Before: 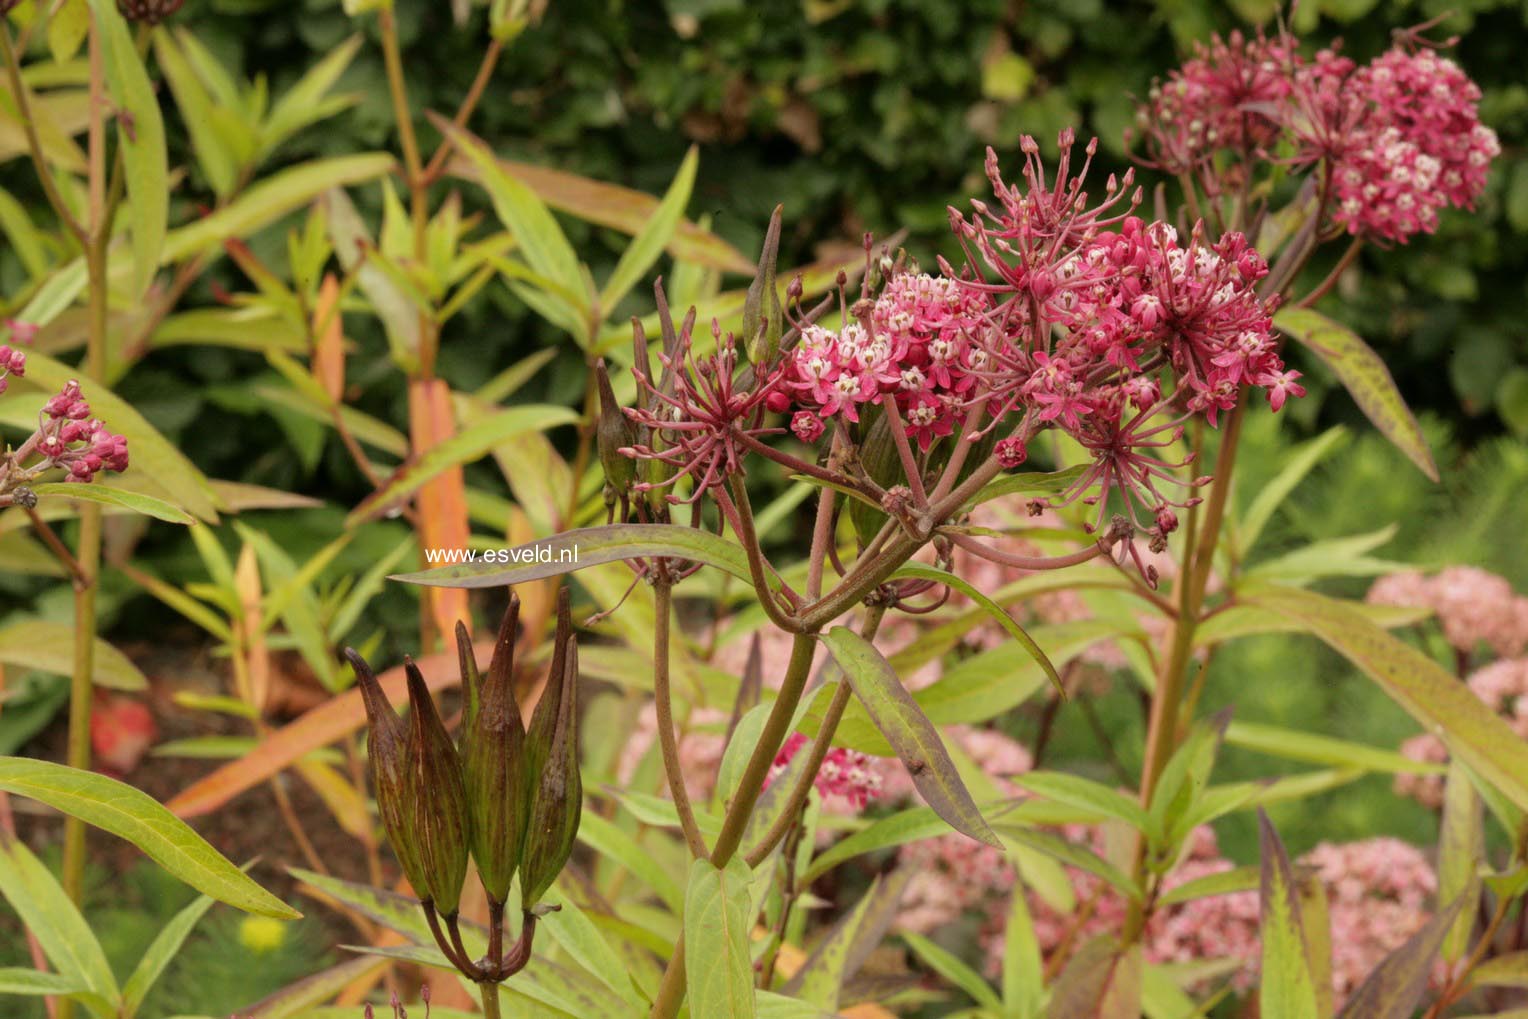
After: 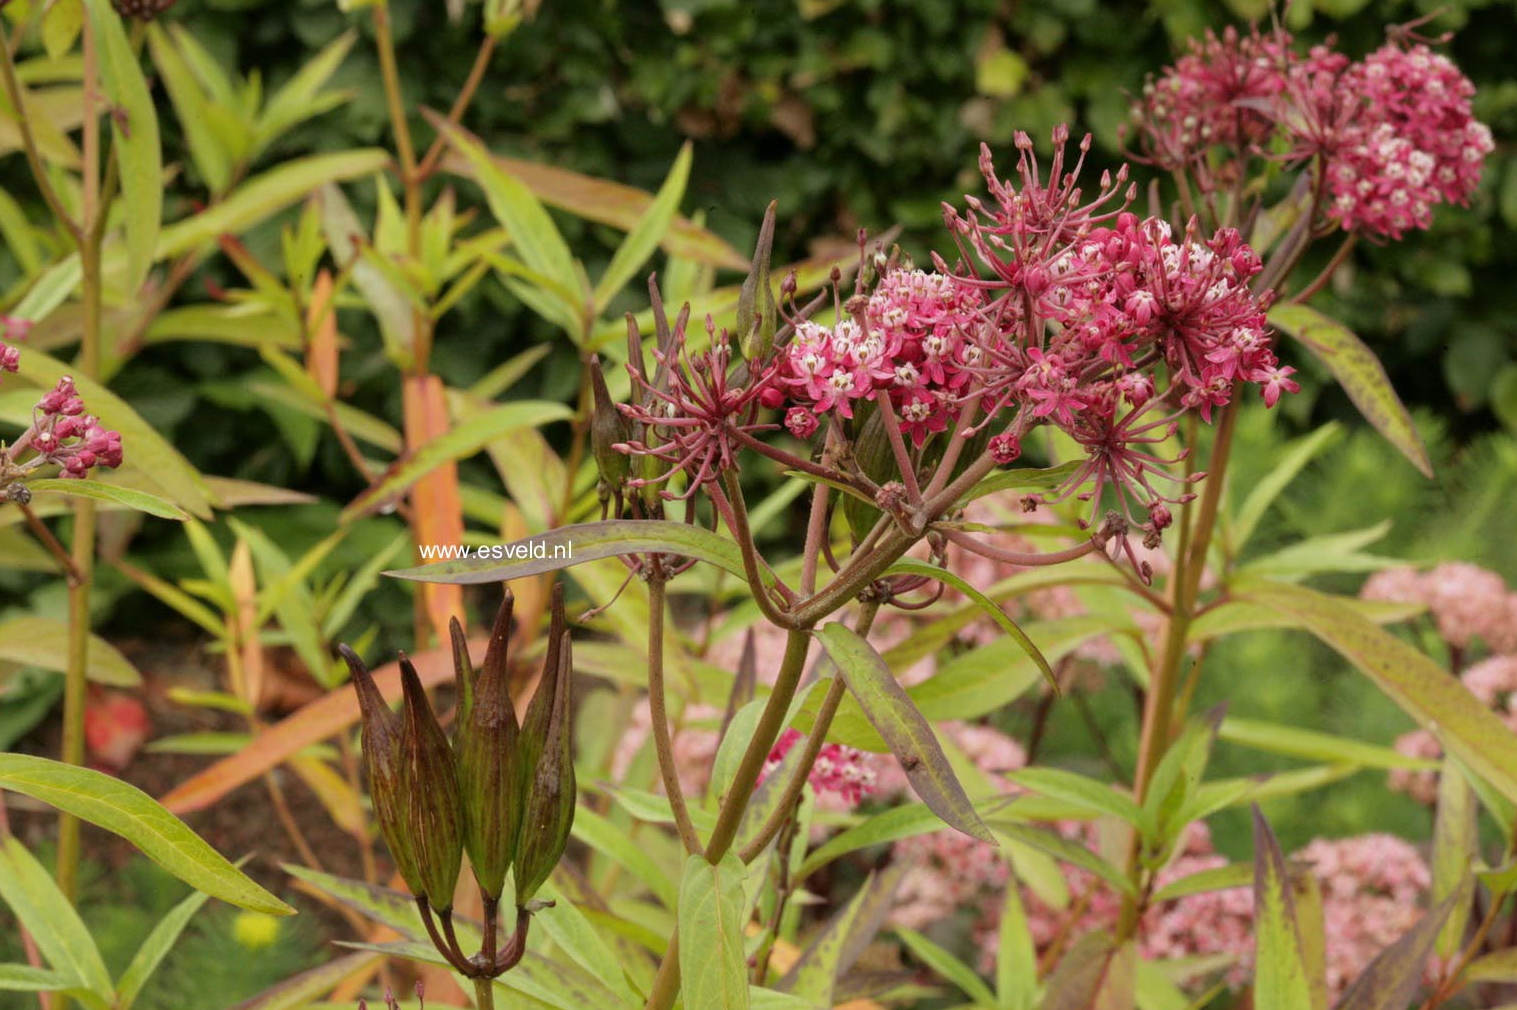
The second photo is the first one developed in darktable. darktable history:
crop: left 0.434%, top 0.485%, right 0.244%, bottom 0.386%
white balance: red 0.98, blue 1.034
